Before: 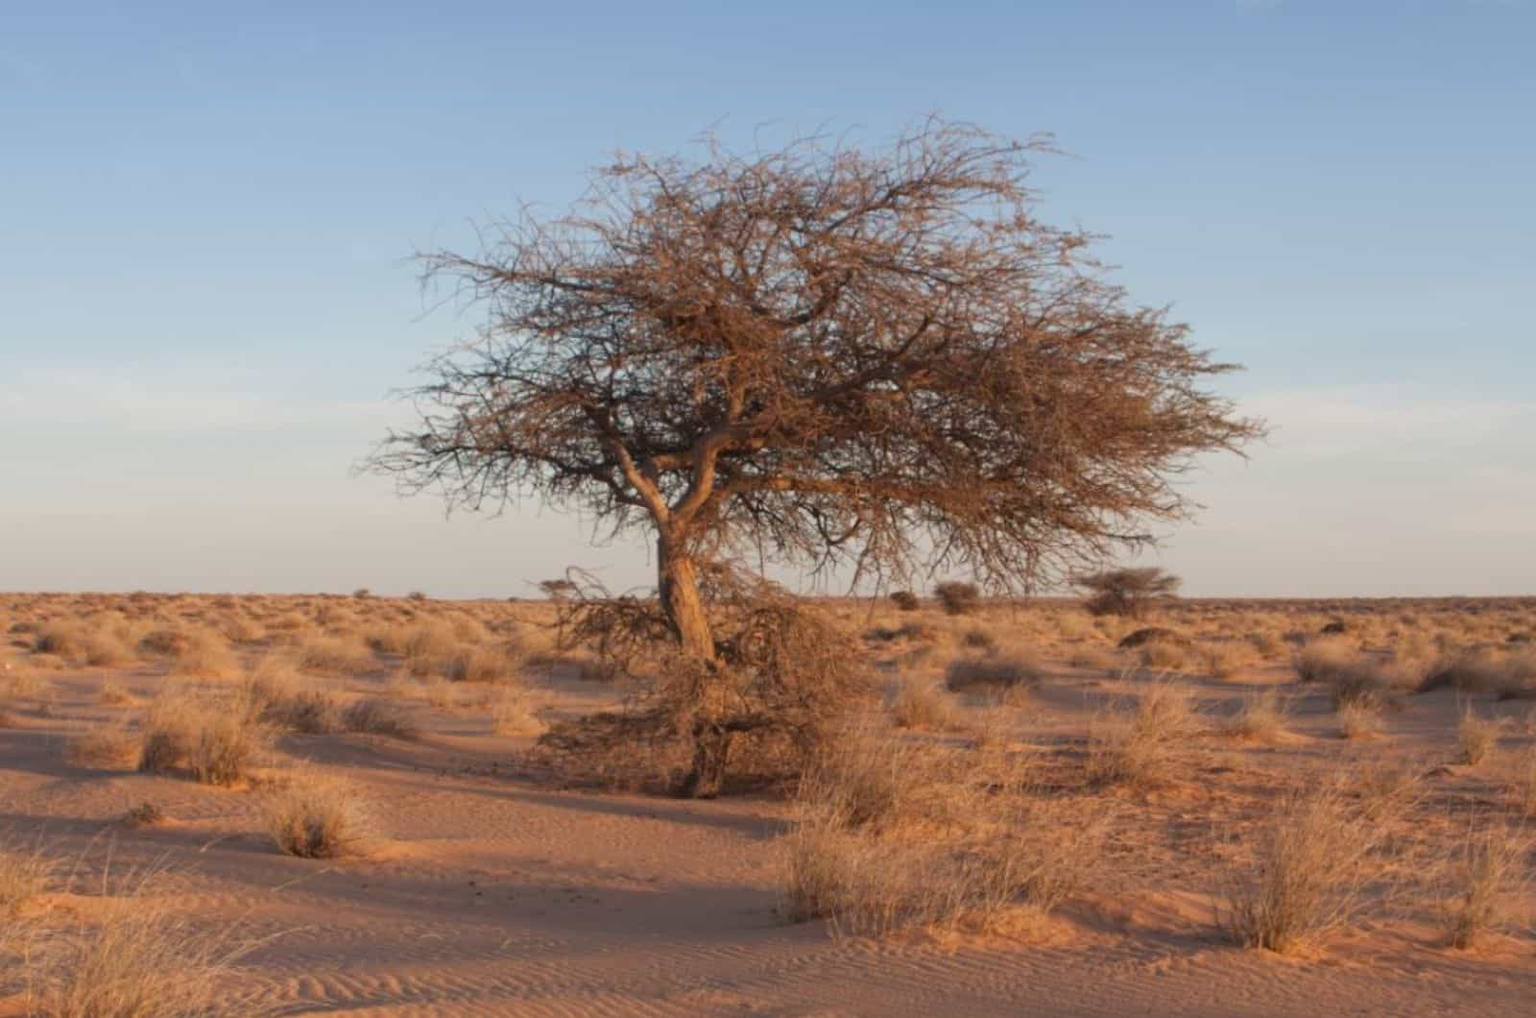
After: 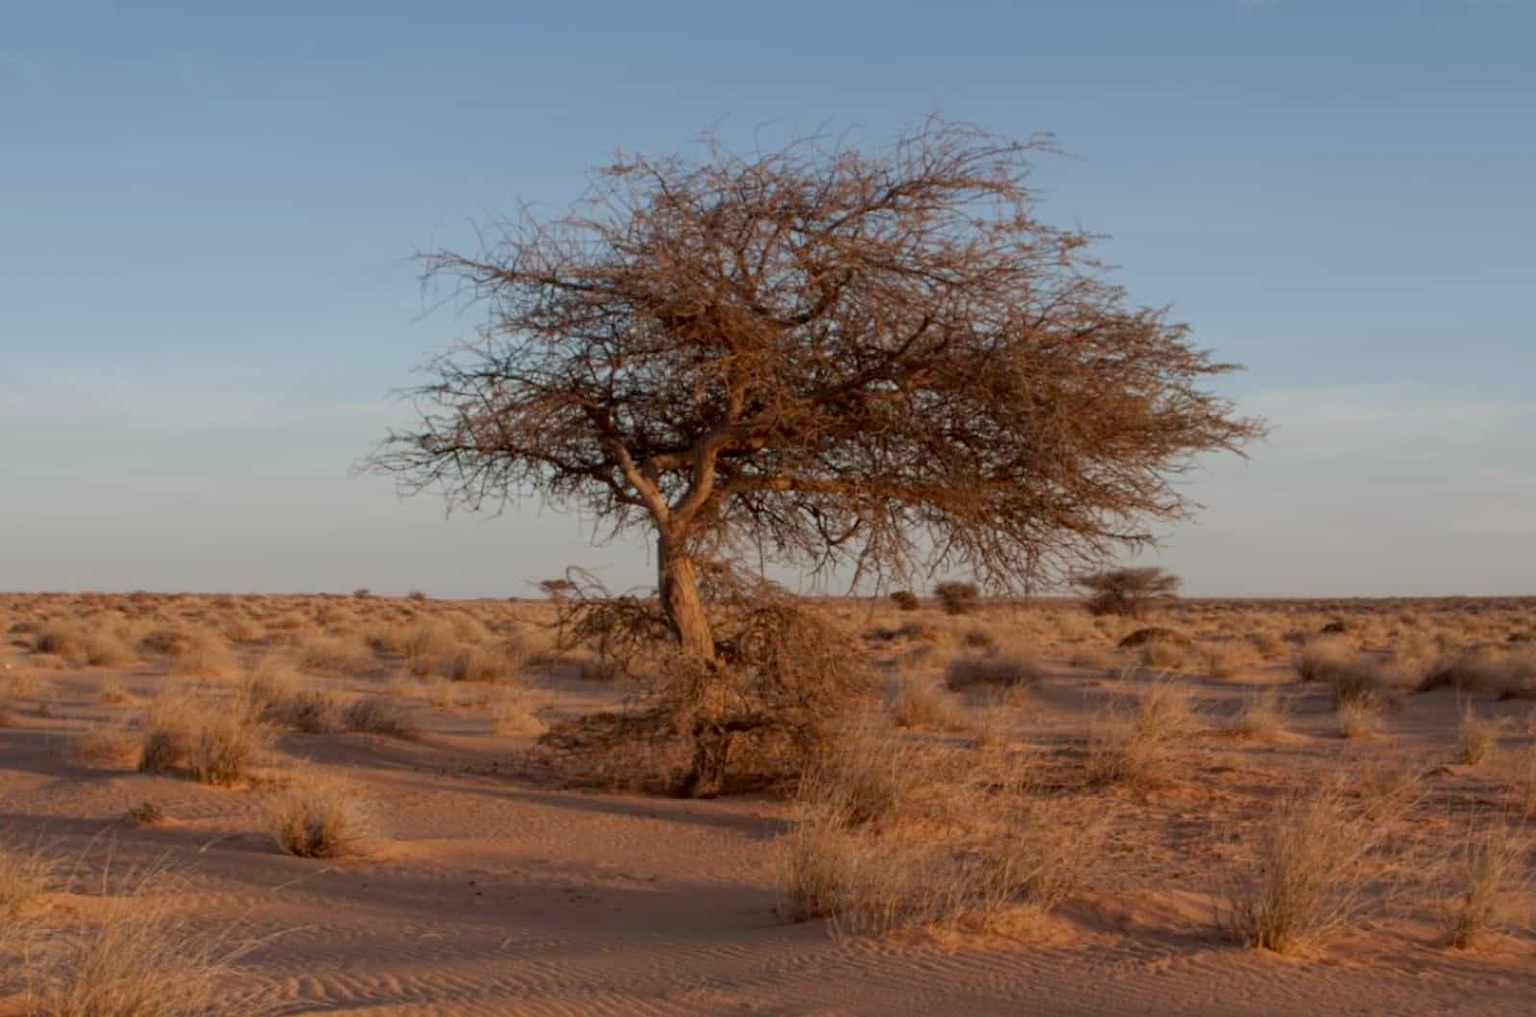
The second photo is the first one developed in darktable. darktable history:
exposure: black level correction 0.011, exposure -0.478 EV, compensate highlight preservation false
color correction: highlights a* -3.28, highlights b* -6.24, shadows a* 3.1, shadows b* 5.19
